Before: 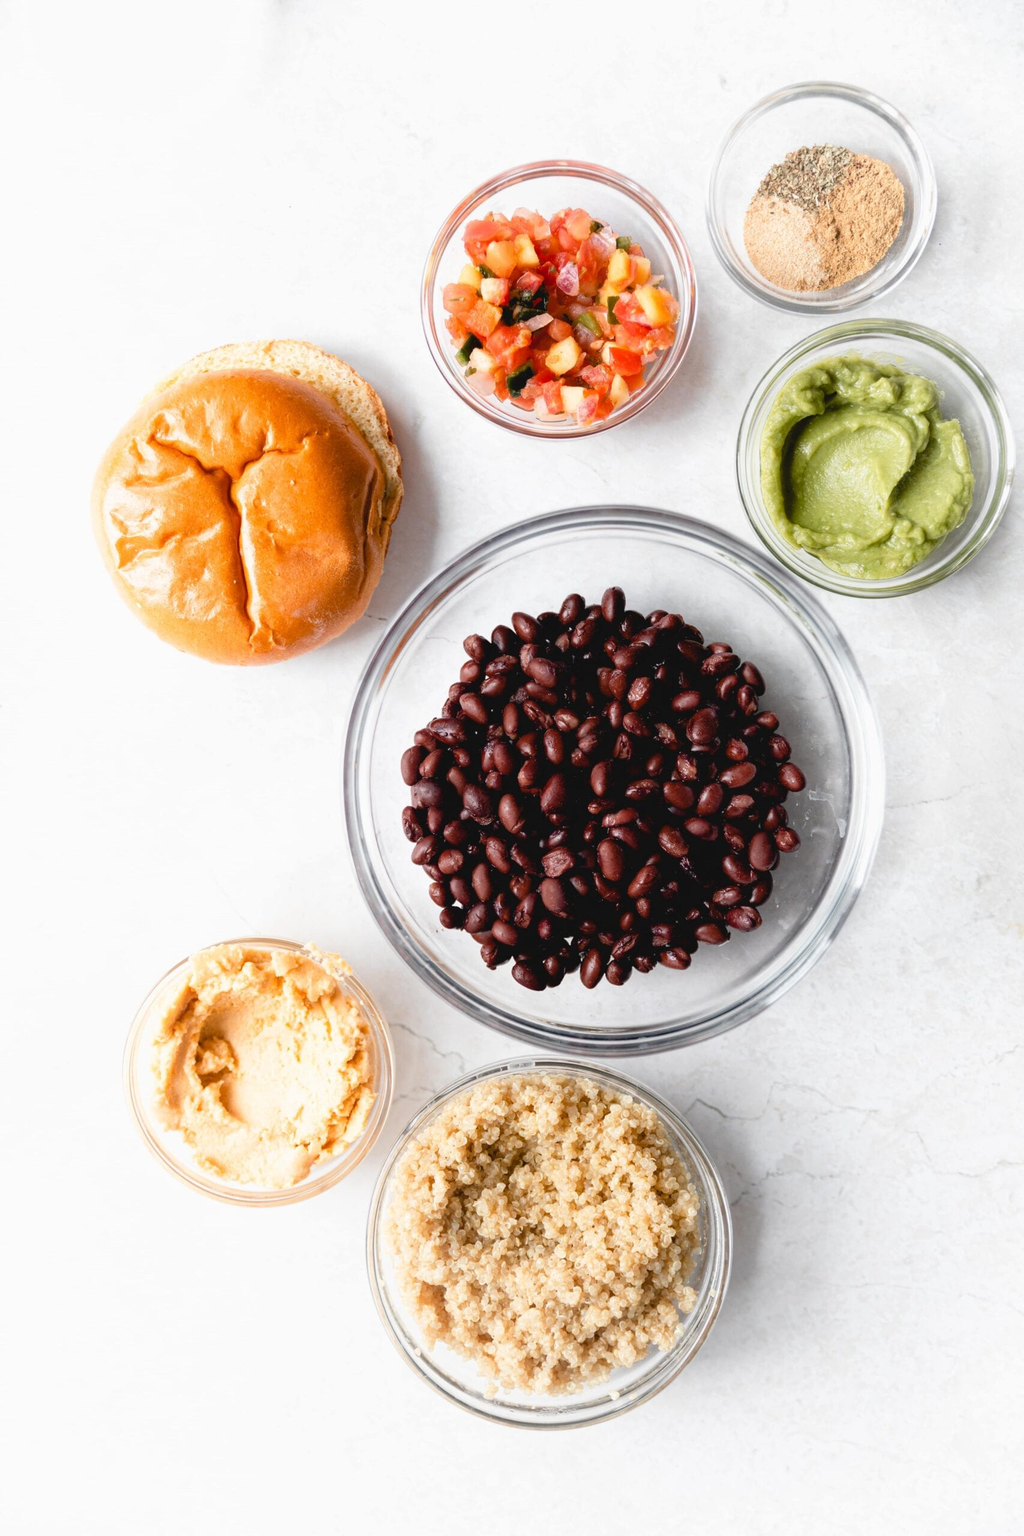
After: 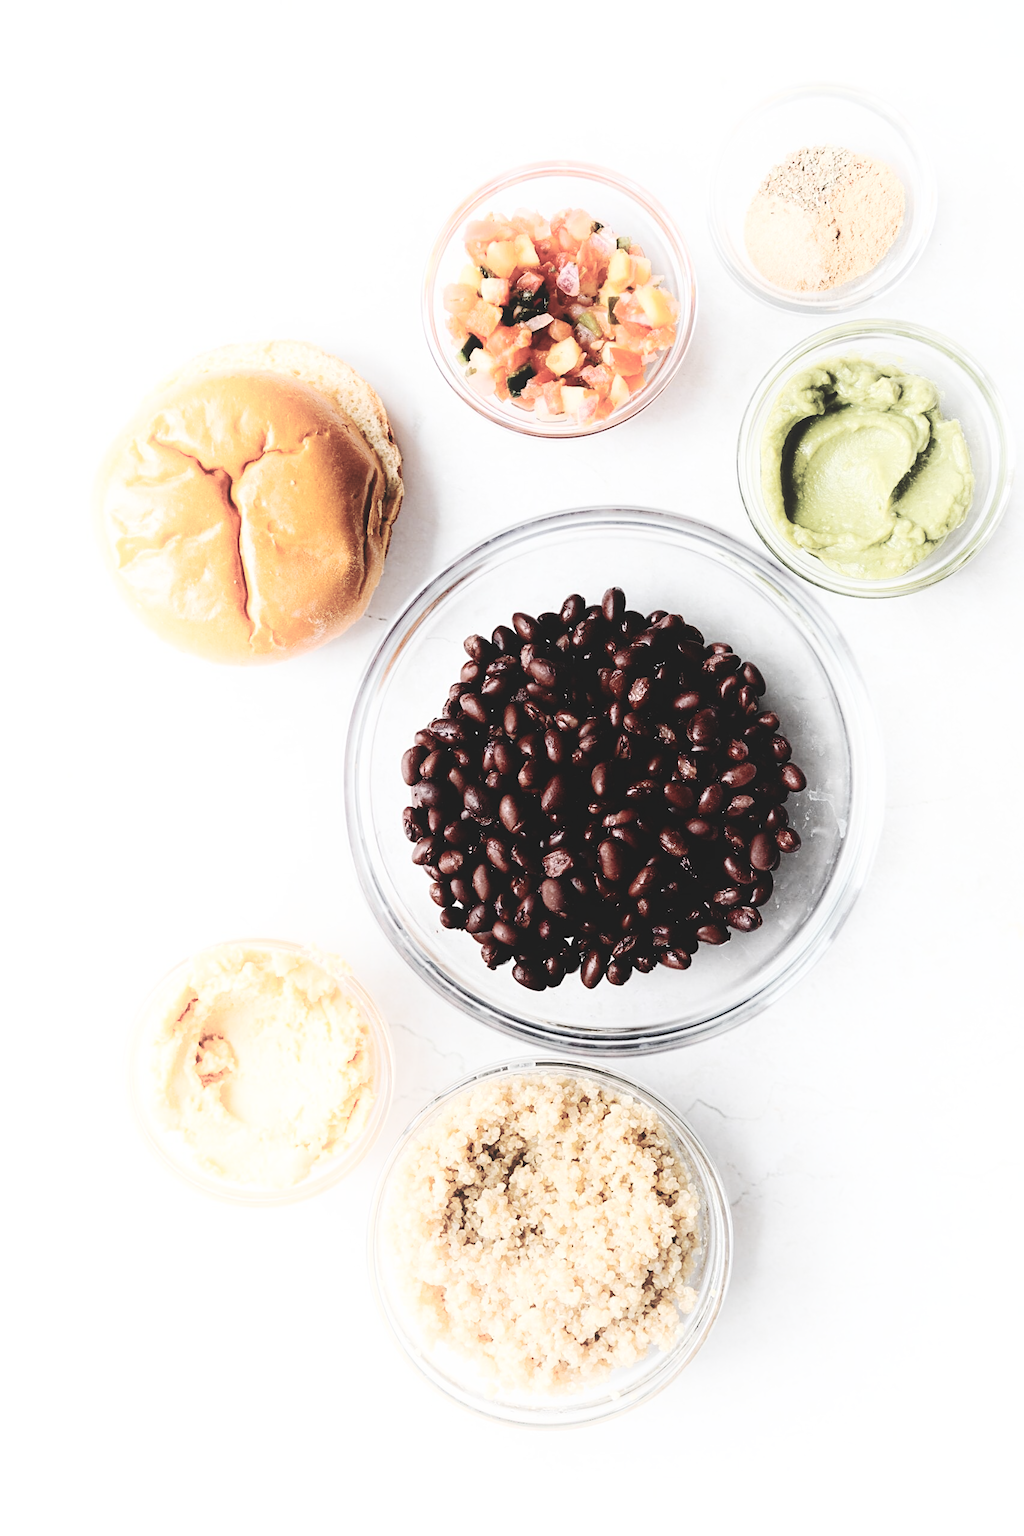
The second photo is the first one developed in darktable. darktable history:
sharpen: radius 2.504, amount 0.333
contrast brightness saturation: contrast 0.254, saturation -0.32
base curve: curves: ch0 [(0, 0.024) (0.055, 0.065) (0.121, 0.166) (0.236, 0.319) (0.693, 0.726) (1, 1)], preserve colors none
shadows and highlights: shadows -24.34, highlights 50.6, soften with gaussian
